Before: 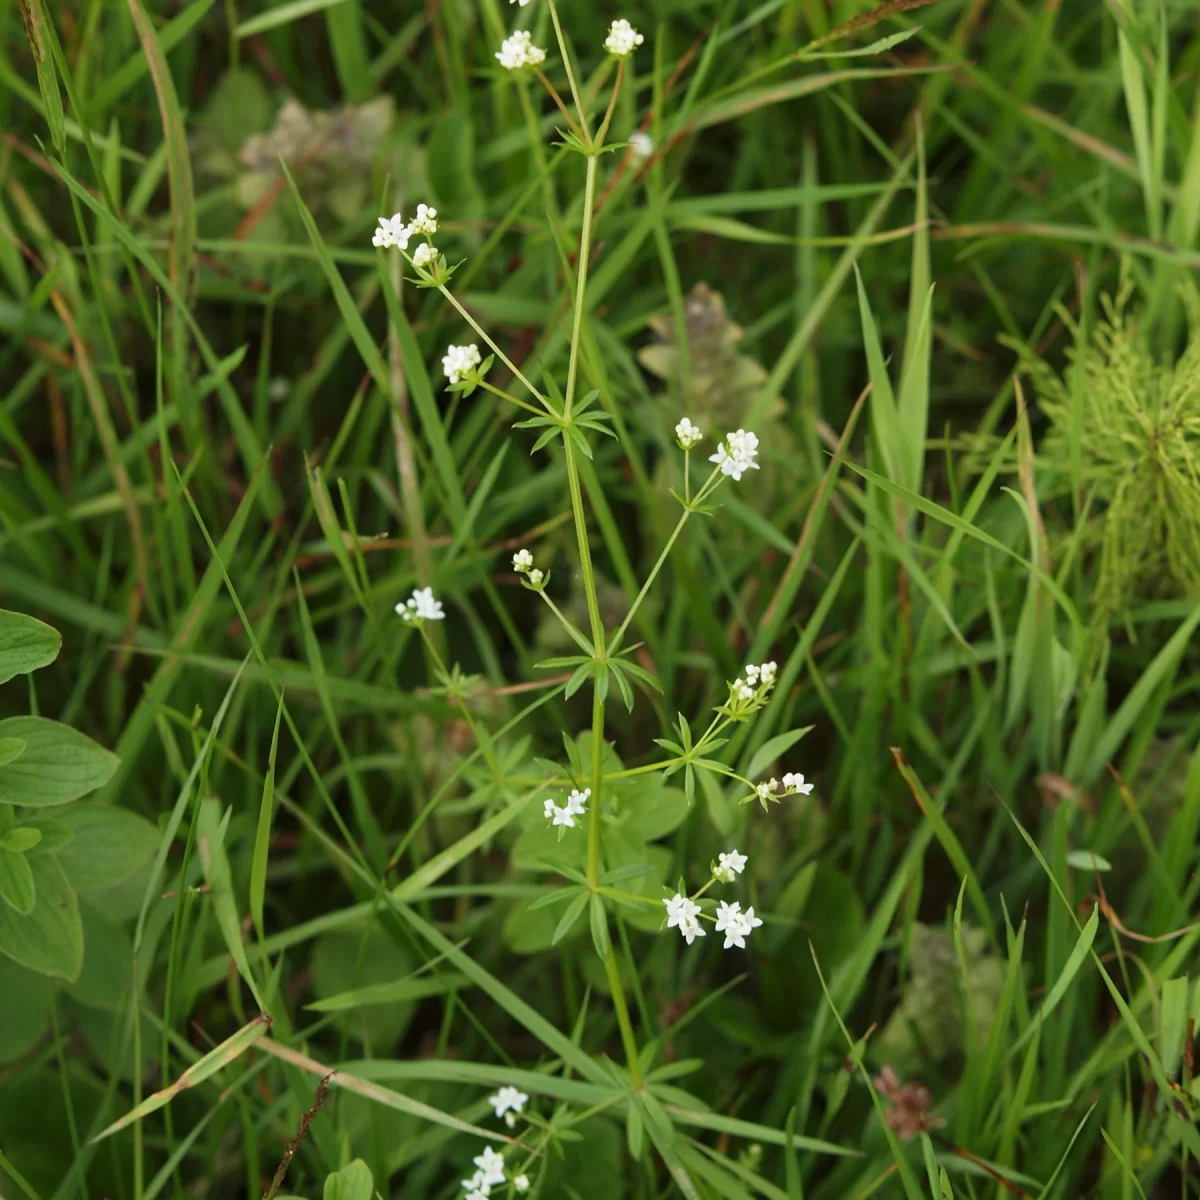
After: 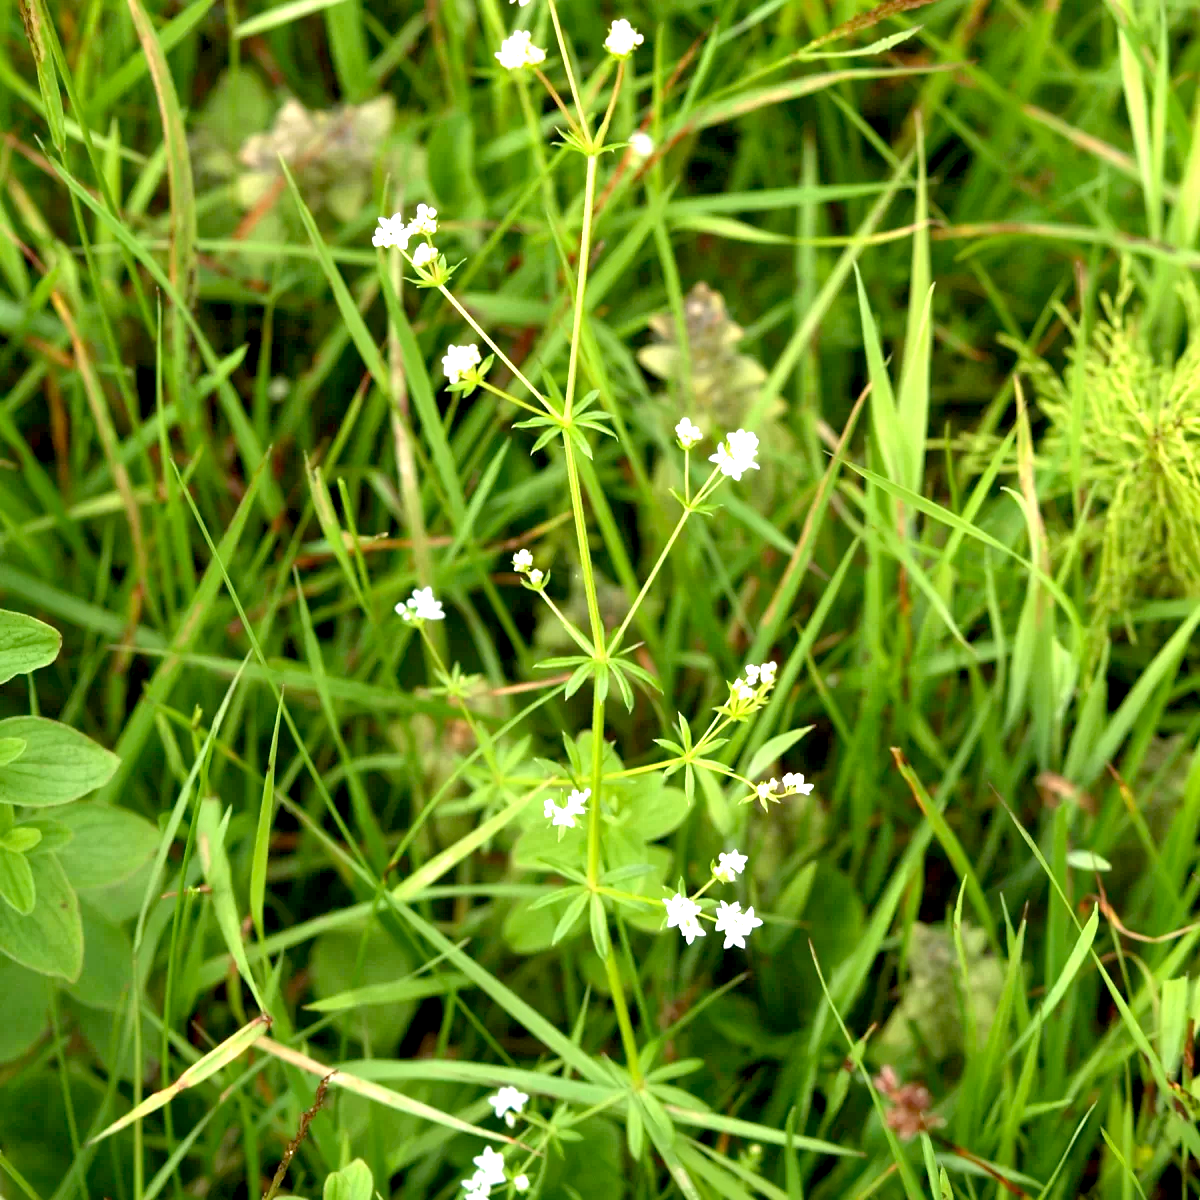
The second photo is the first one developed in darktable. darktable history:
tone equalizer: on, module defaults
exposure: black level correction 0.009, exposure 1.413 EV, compensate highlight preservation false
